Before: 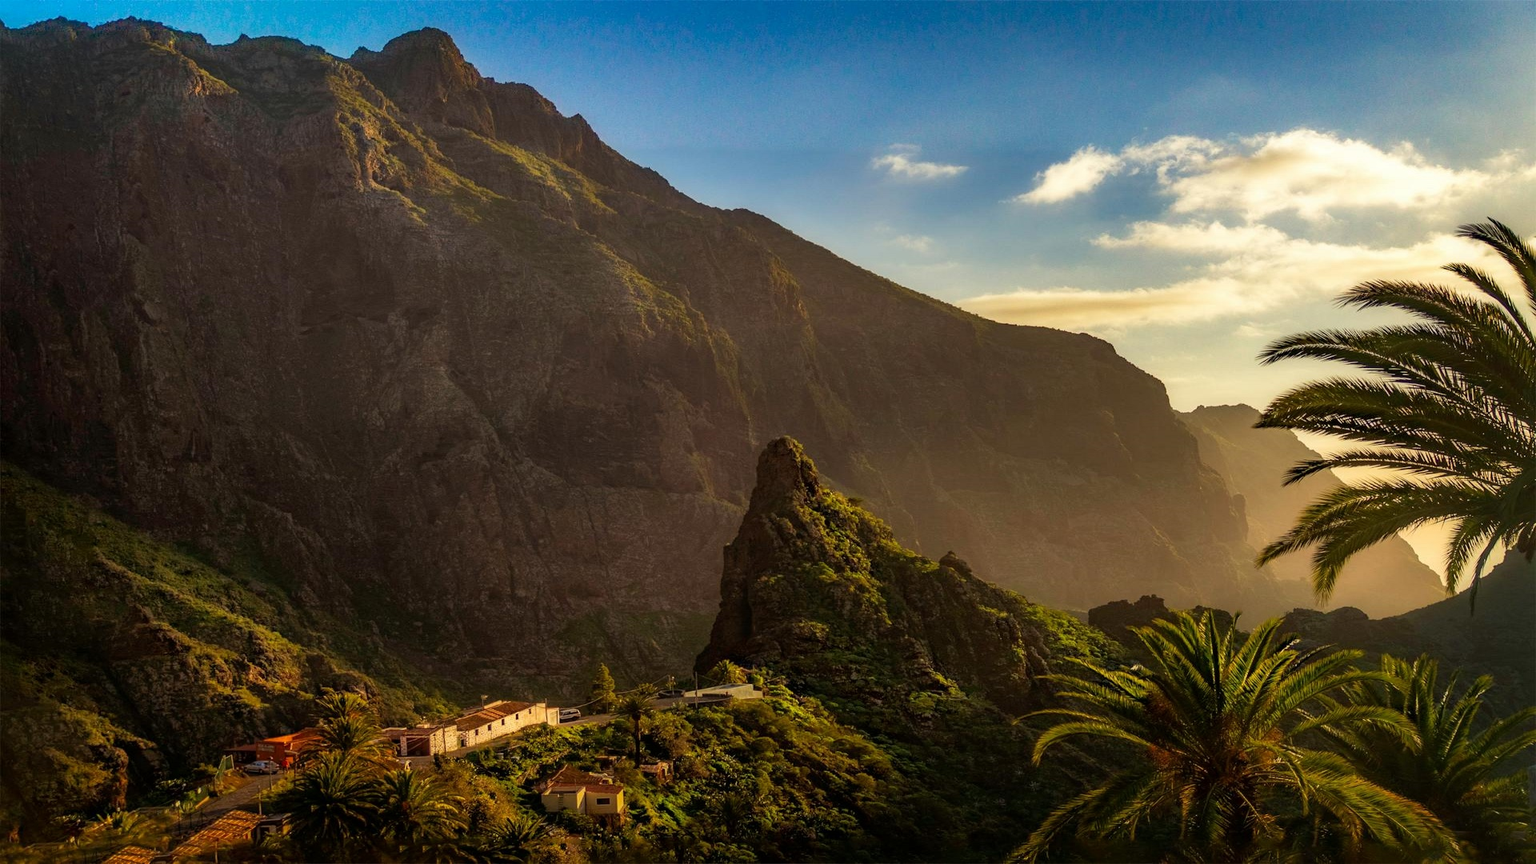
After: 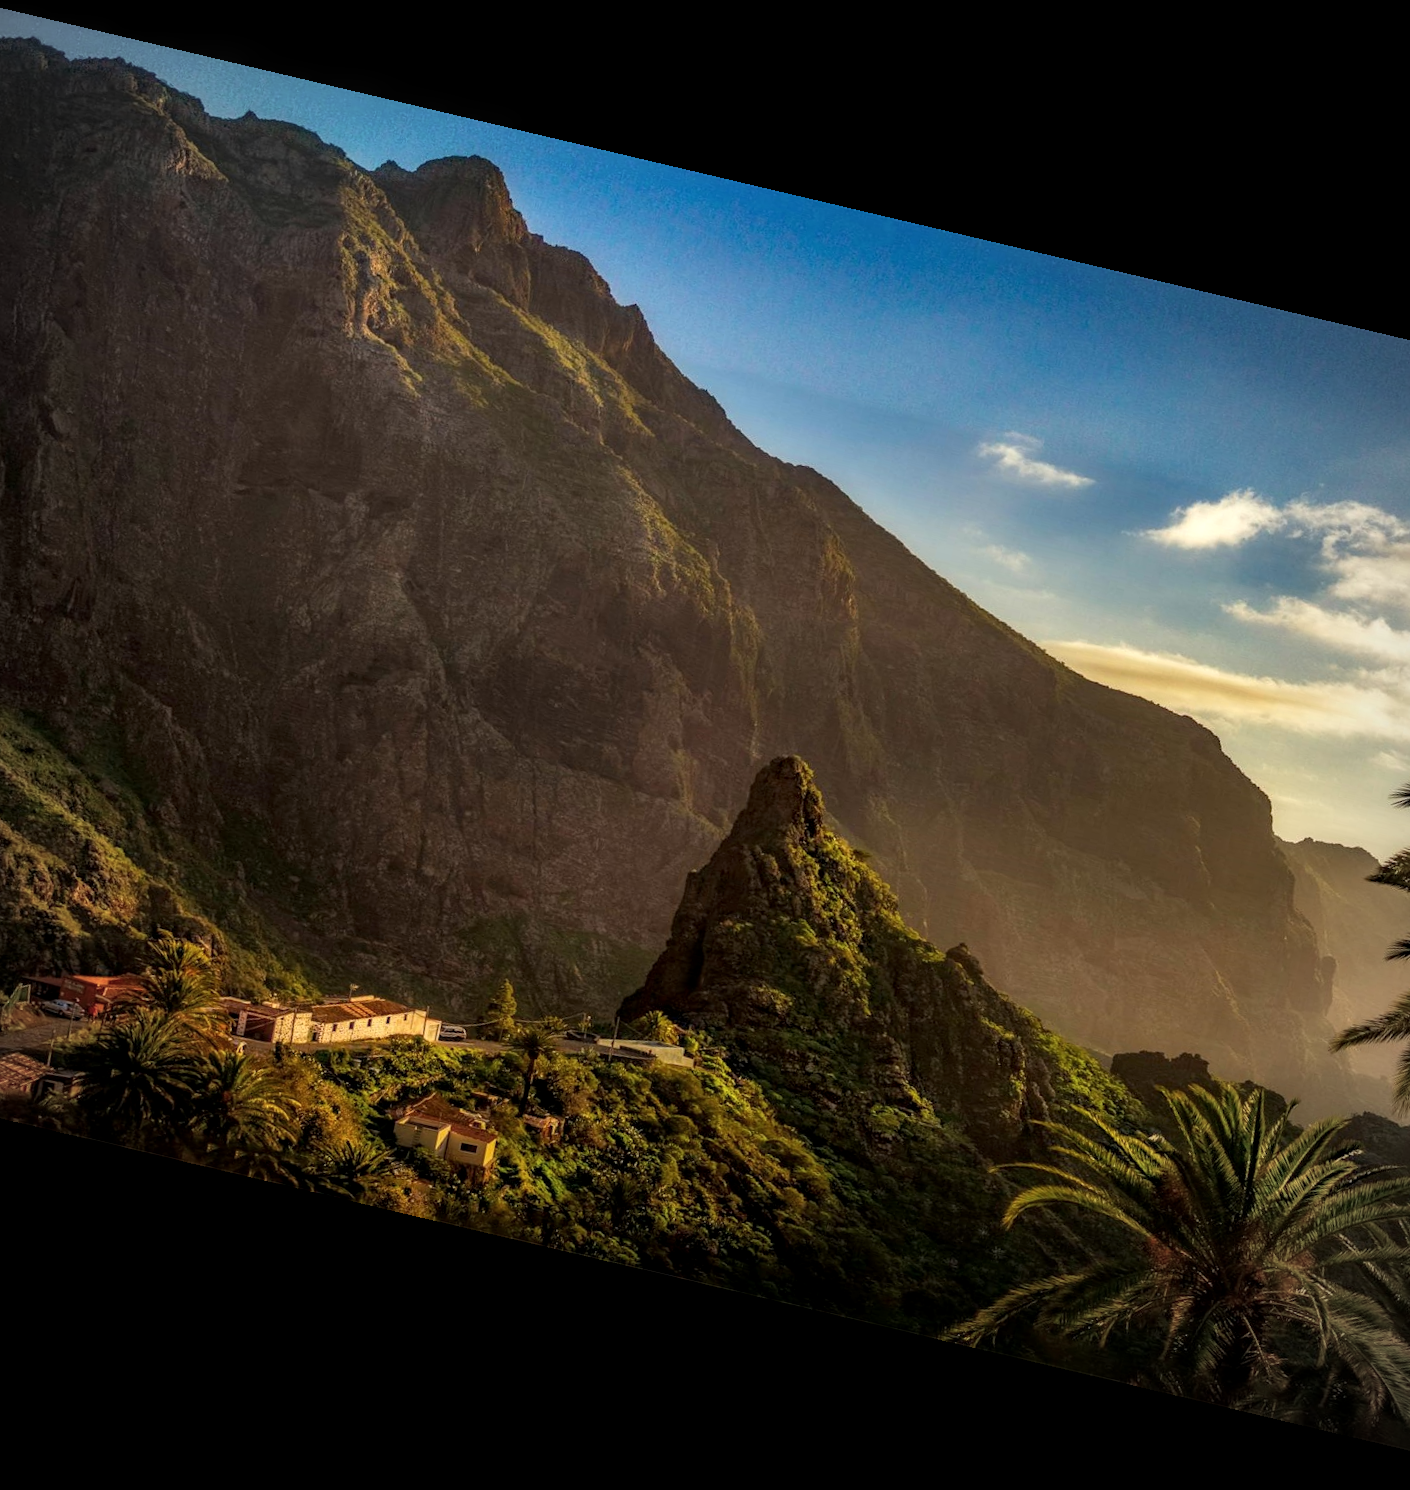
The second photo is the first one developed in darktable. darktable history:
crop and rotate: left 13.409%, right 19.924%
rotate and perspective: rotation 13.27°, automatic cropping off
white balance: red 1, blue 1
local contrast: on, module defaults
vignetting: fall-off start 74.49%, fall-off radius 65.9%, brightness -0.628, saturation -0.68
